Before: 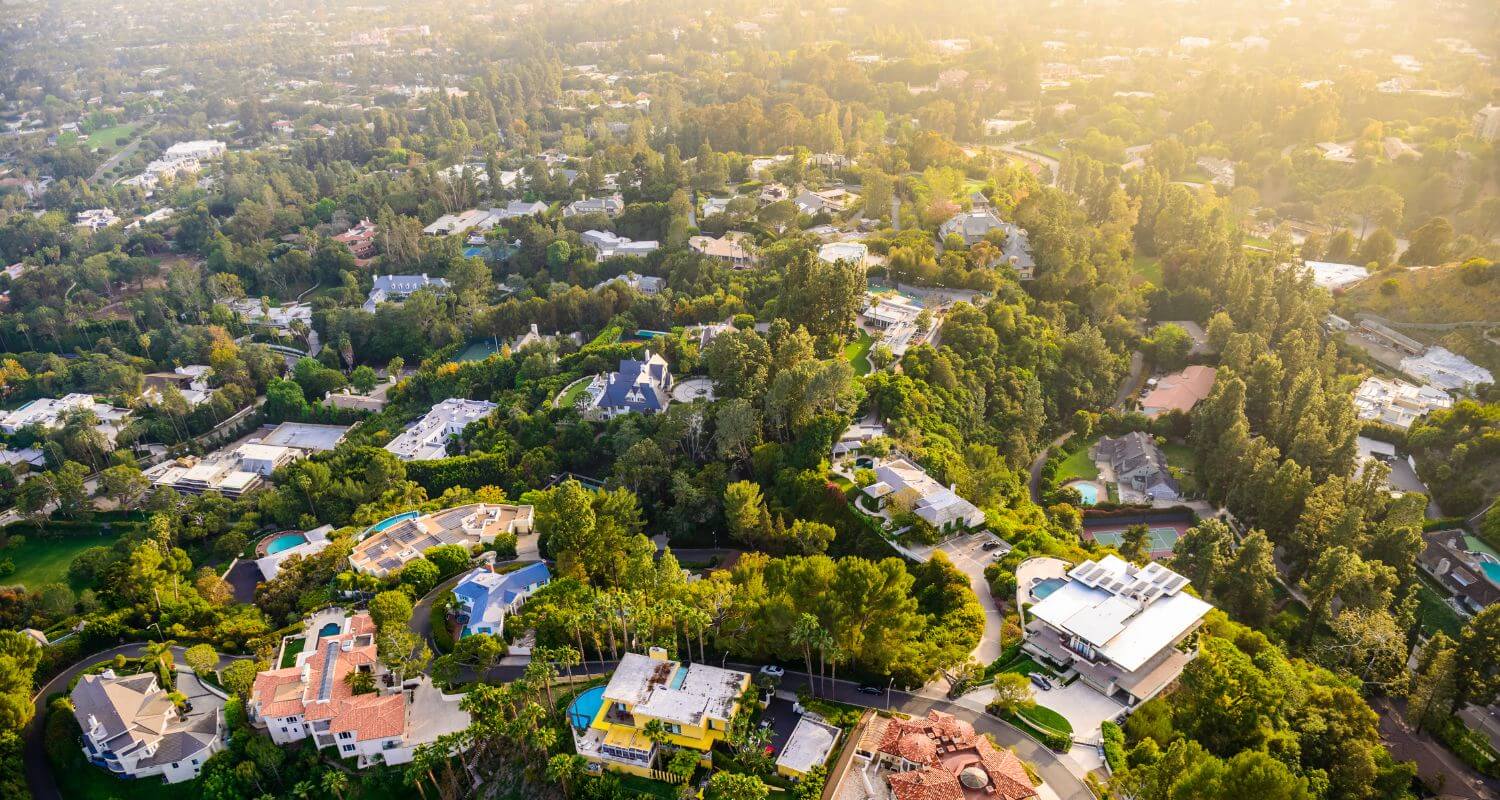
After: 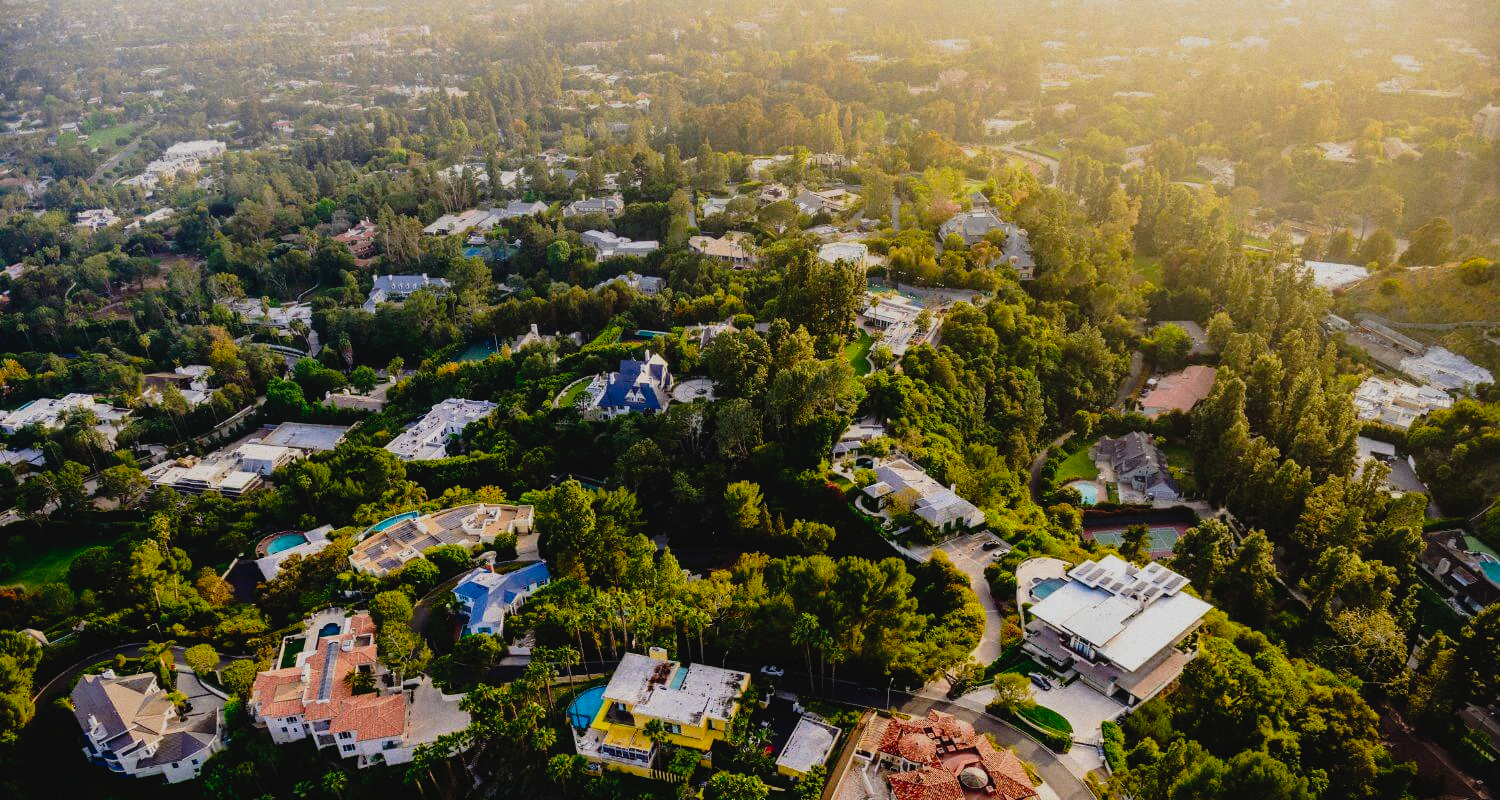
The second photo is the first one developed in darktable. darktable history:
exposure: exposure -1 EV, compensate highlight preservation false
grain: coarseness 0.09 ISO
tone curve: curves: ch0 [(0, 0) (0.003, 0.033) (0.011, 0.033) (0.025, 0.036) (0.044, 0.039) (0.069, 0.04) (0.1, 0.043) (0.136, 0.052) (0.177, 0.085) (0.224, 0.14) (0.277, 0.225) (0.335, 0.333) (0.399, 0.419) (0.468, 0.51) (0.543, 0.603) (0.623, 0.713) (0.709, 0.808) (0.801, 0.901) (0.898, 0.98) (1, 1)], preserve colors none
